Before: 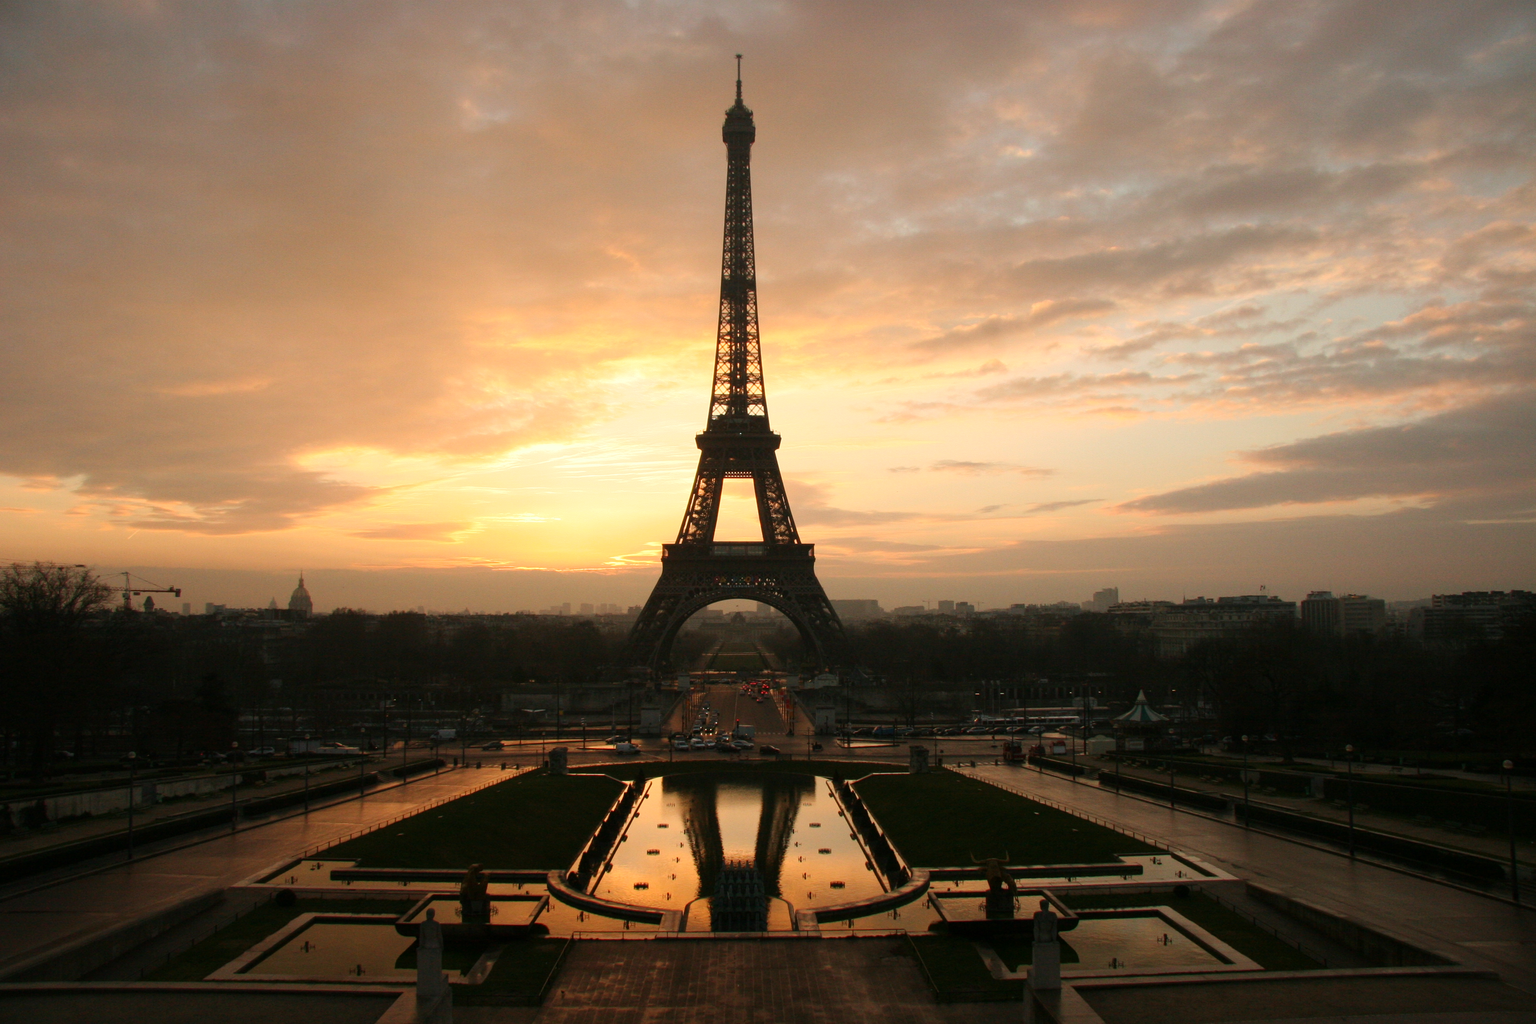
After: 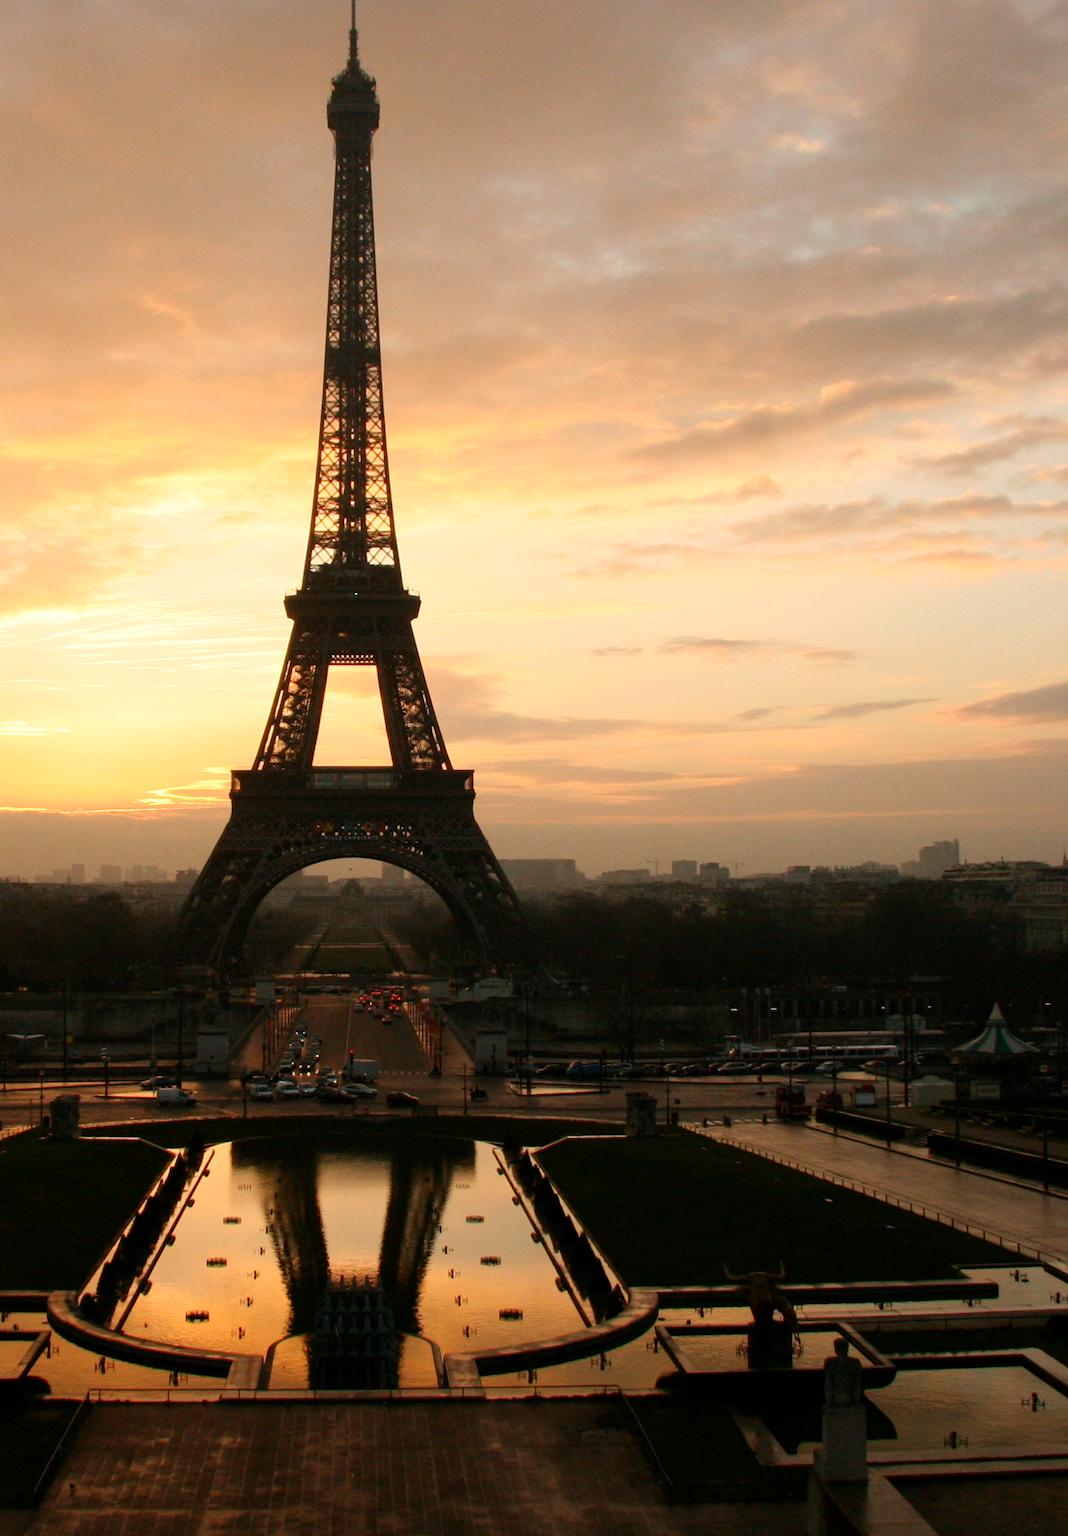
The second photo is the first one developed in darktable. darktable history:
crop: left 33.725%, top 6.076%, right 22.705%
